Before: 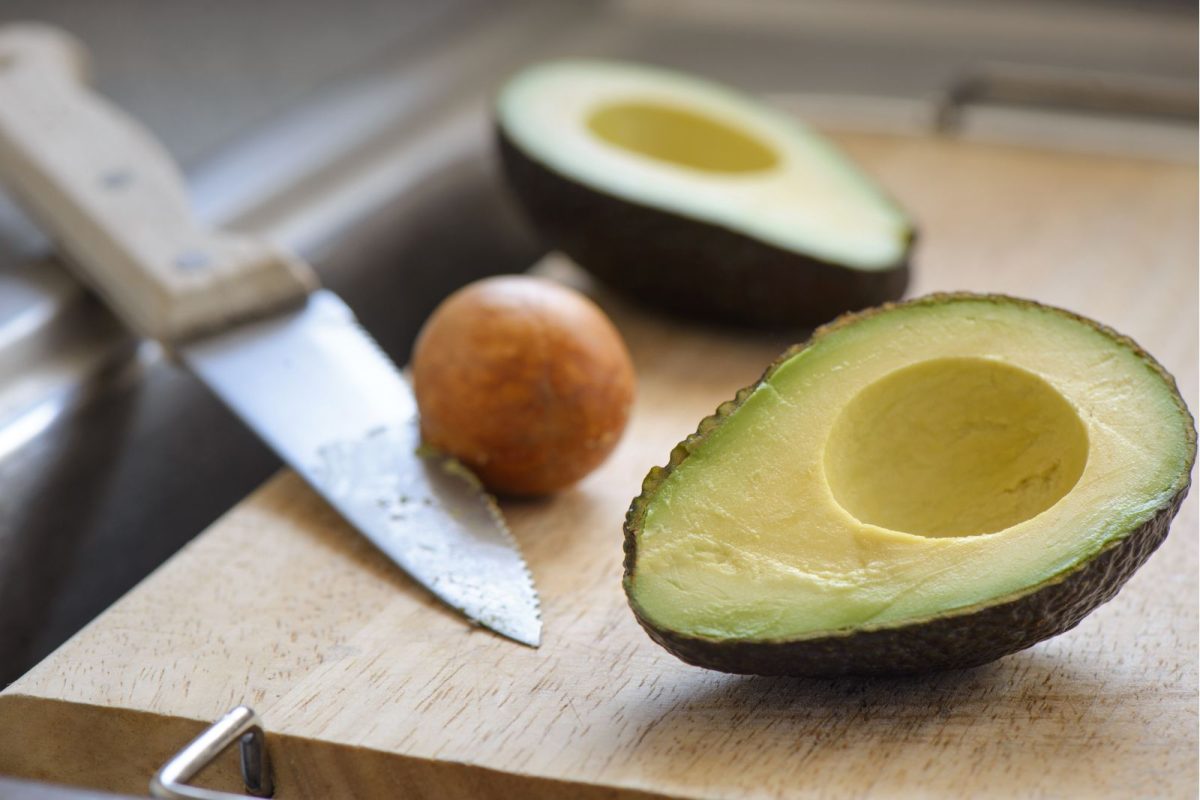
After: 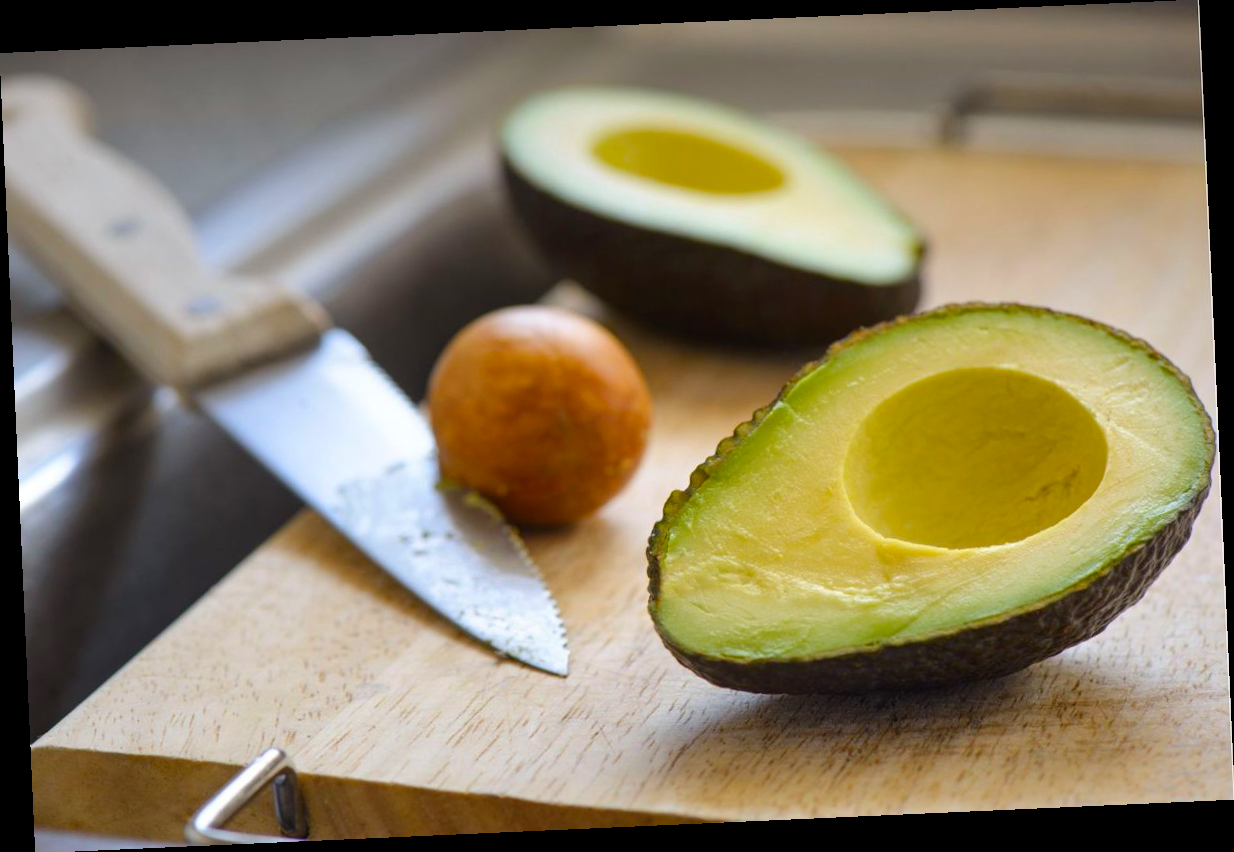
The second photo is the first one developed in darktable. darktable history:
rotate and perspective: rotation -2.56°, automatic cropping off
color balance rgb: perceptual saturation grading › global saturation 25%, global vibrance 20%
